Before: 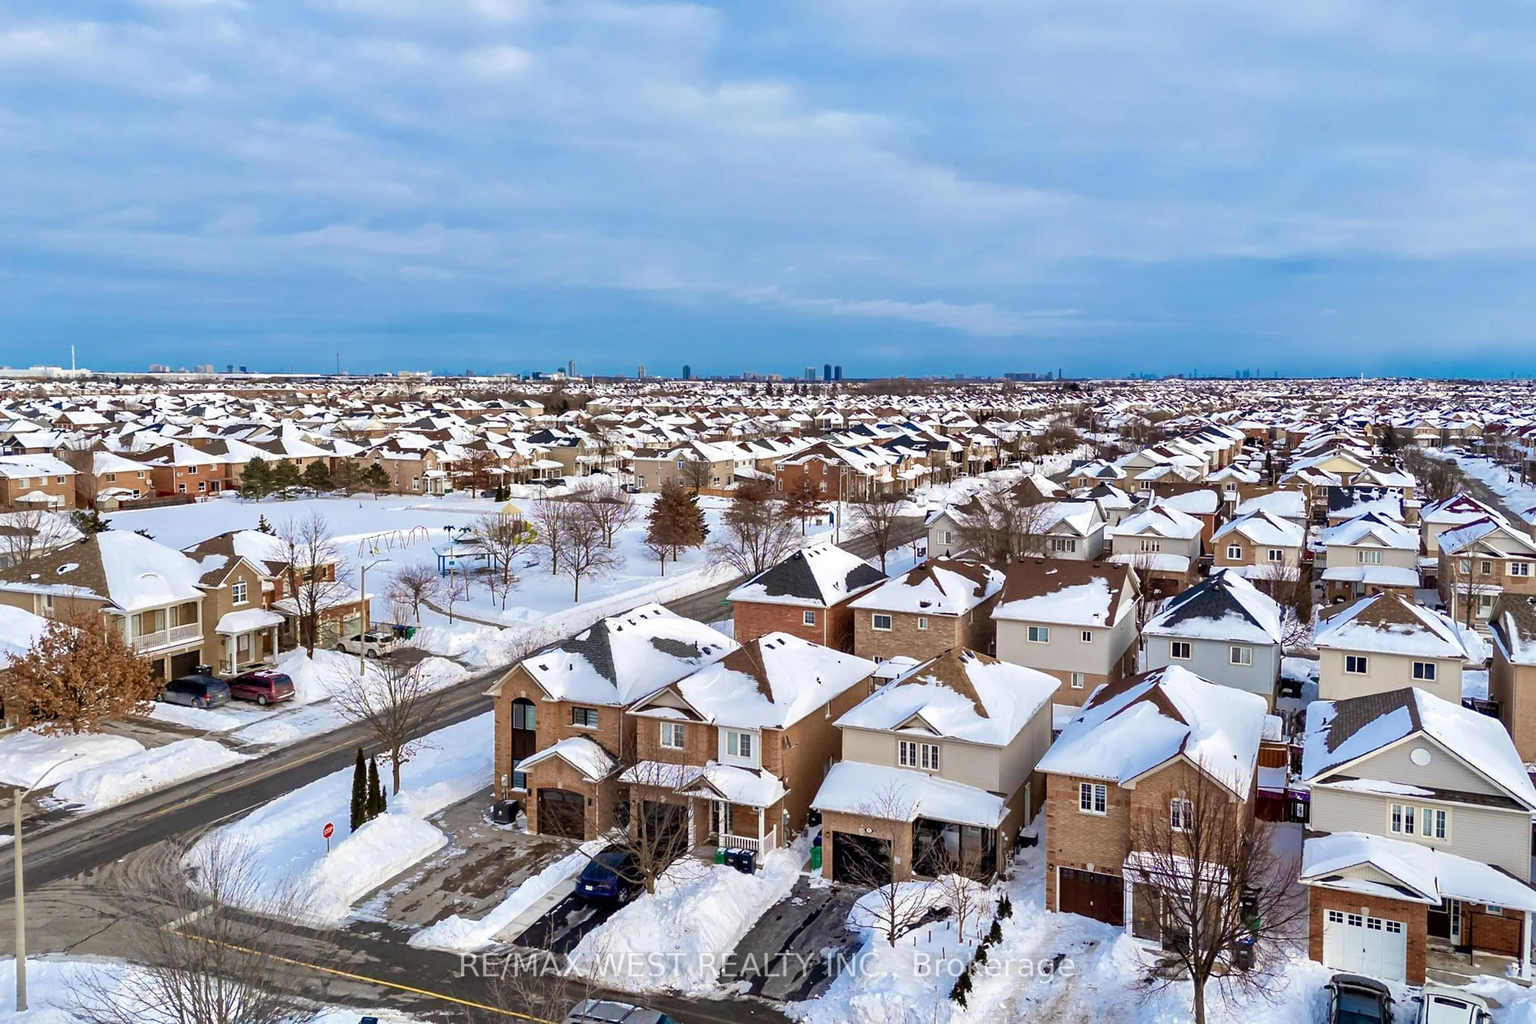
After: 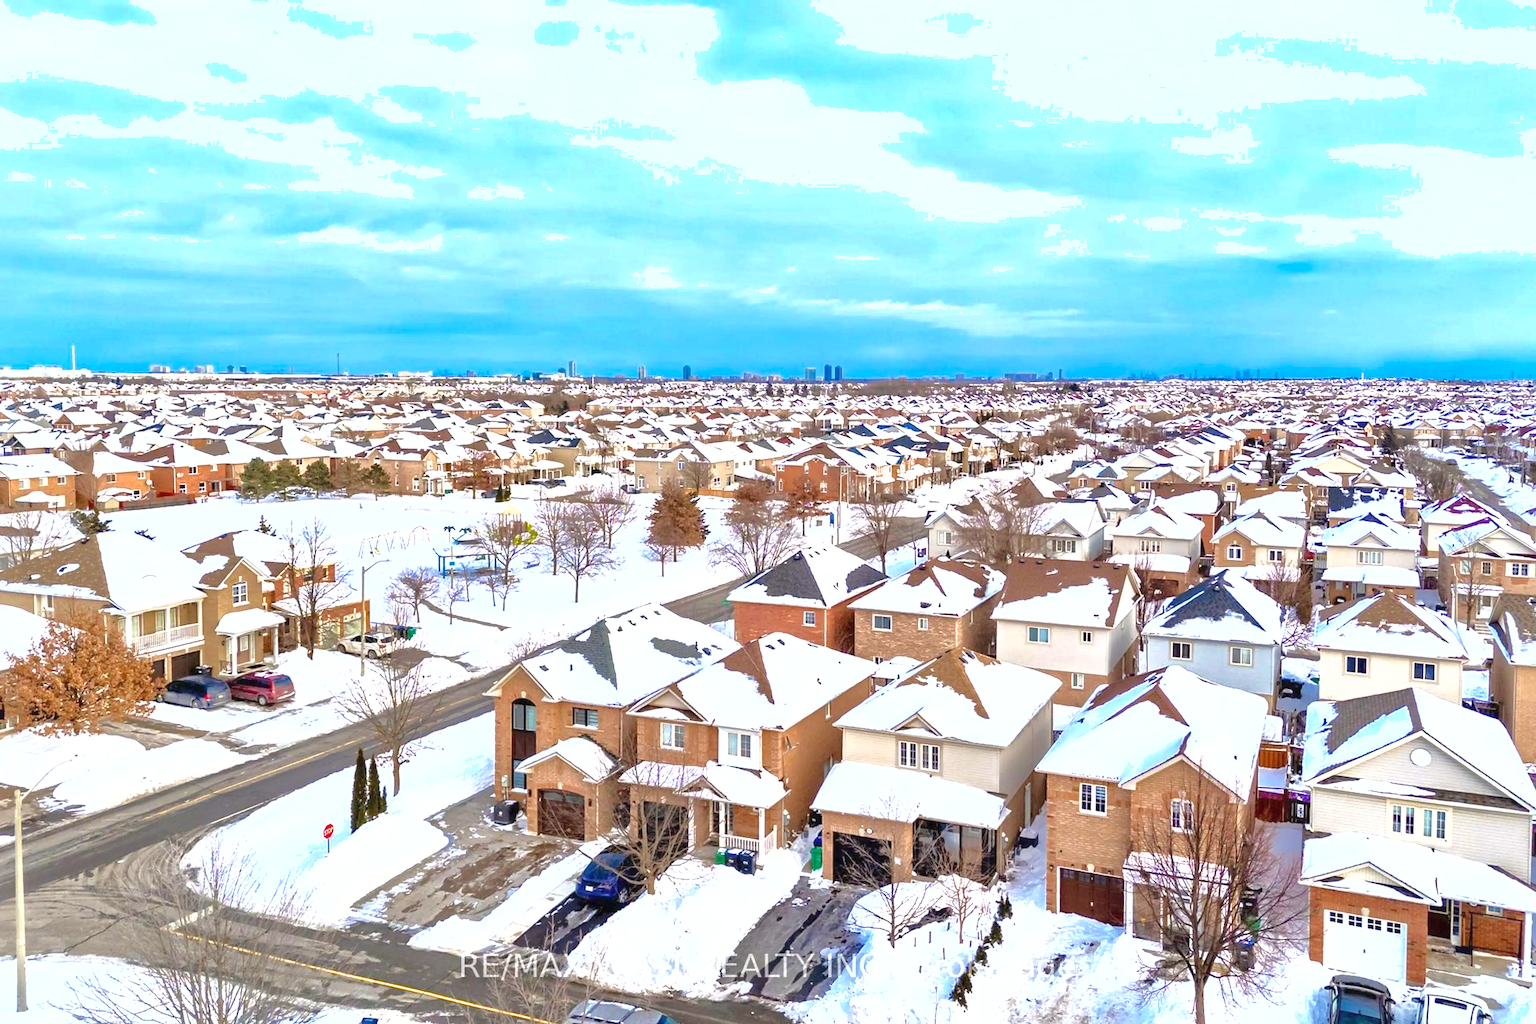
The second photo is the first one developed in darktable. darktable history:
exposure: black level correction 0, exposure 1.354 EV, compensate highlight preservation false
color balance rgb: perceptual saturation grading › global saturation 0.867%, perceptual brilliance grading › mid-tones 10.613%, perceptual brilliance grading › shadows 15.373%, contrast -10.198%
shadows and highlights: shadows 30.15
